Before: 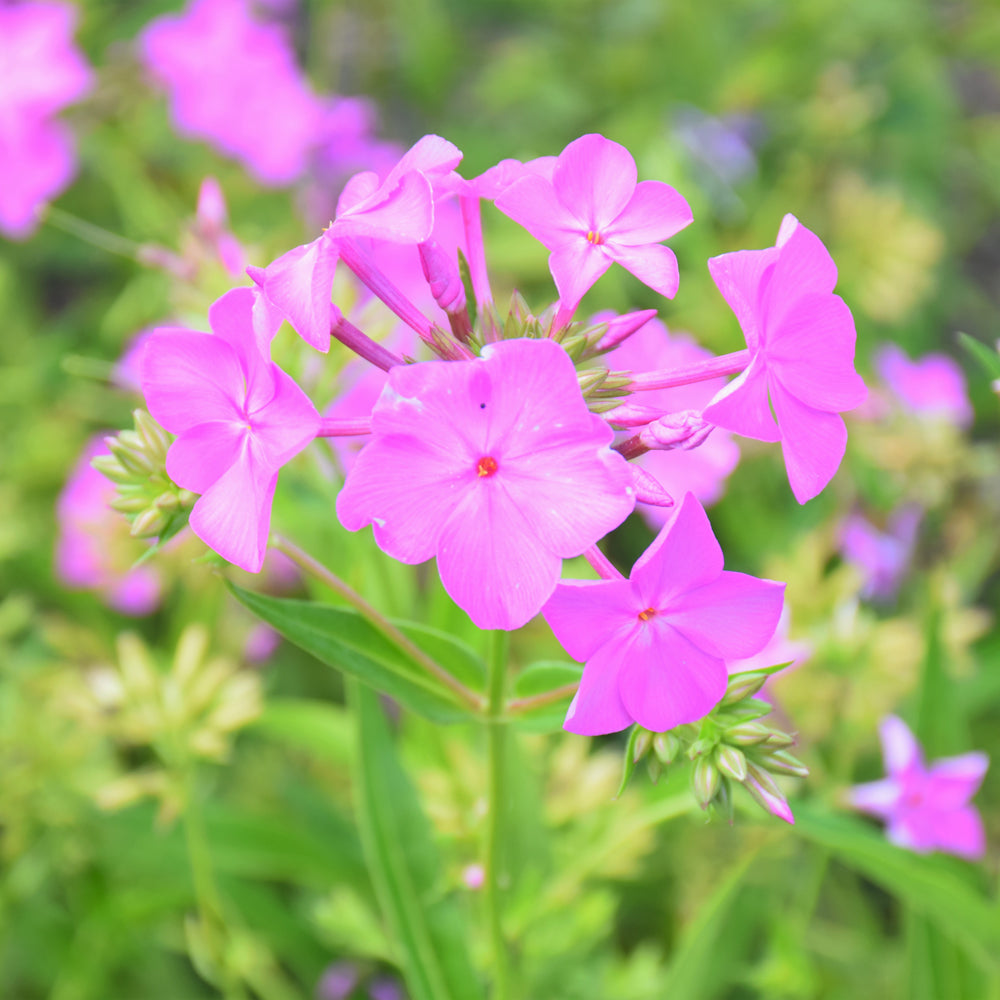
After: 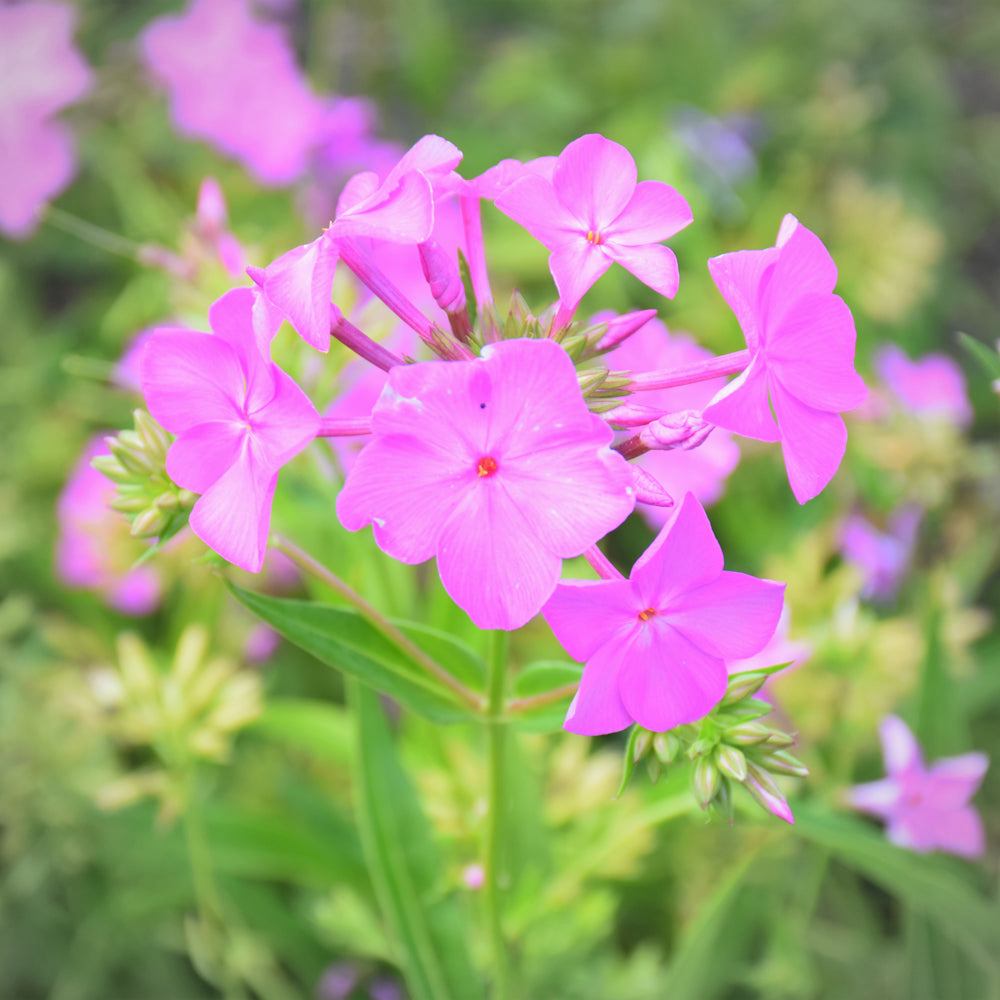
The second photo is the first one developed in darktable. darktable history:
vignetting: brightness -0.283
